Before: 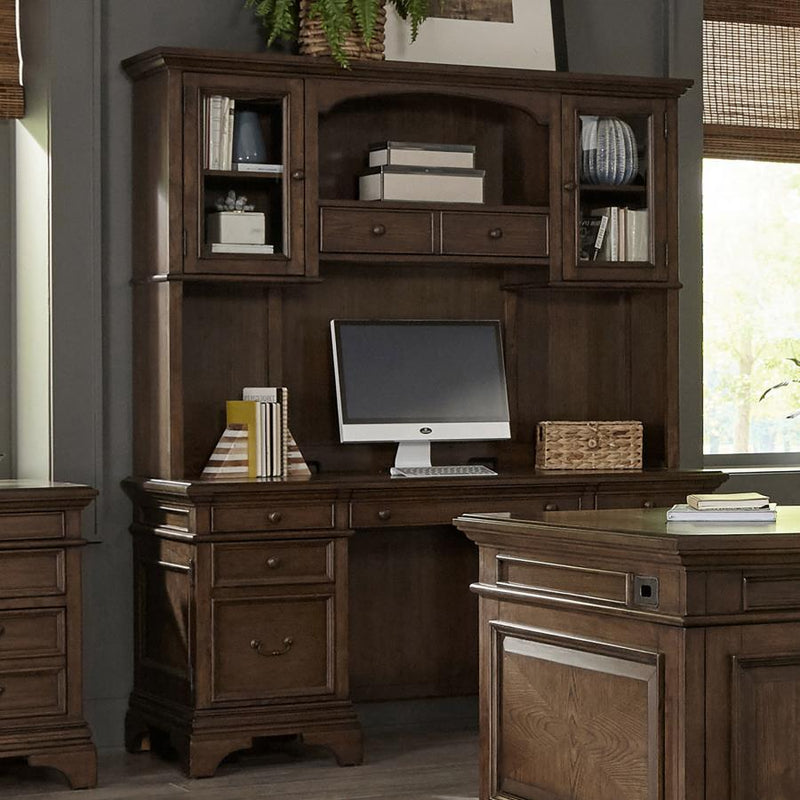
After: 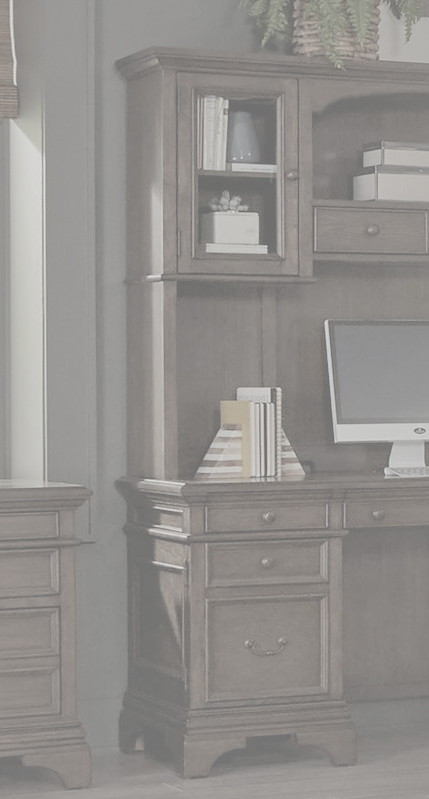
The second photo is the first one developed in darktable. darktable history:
exposure: compensate exposure bias true, compensate highlight preservation false
shadows and highlights: shadows 59.98, highlights -60.07, shadows color adjustment 97.67%
contrast brightness saturation: contrast -0.333, brightness 0.75, saturation -0.77
crop: left 0.776%, right 45.517%, bottom 0.084%
